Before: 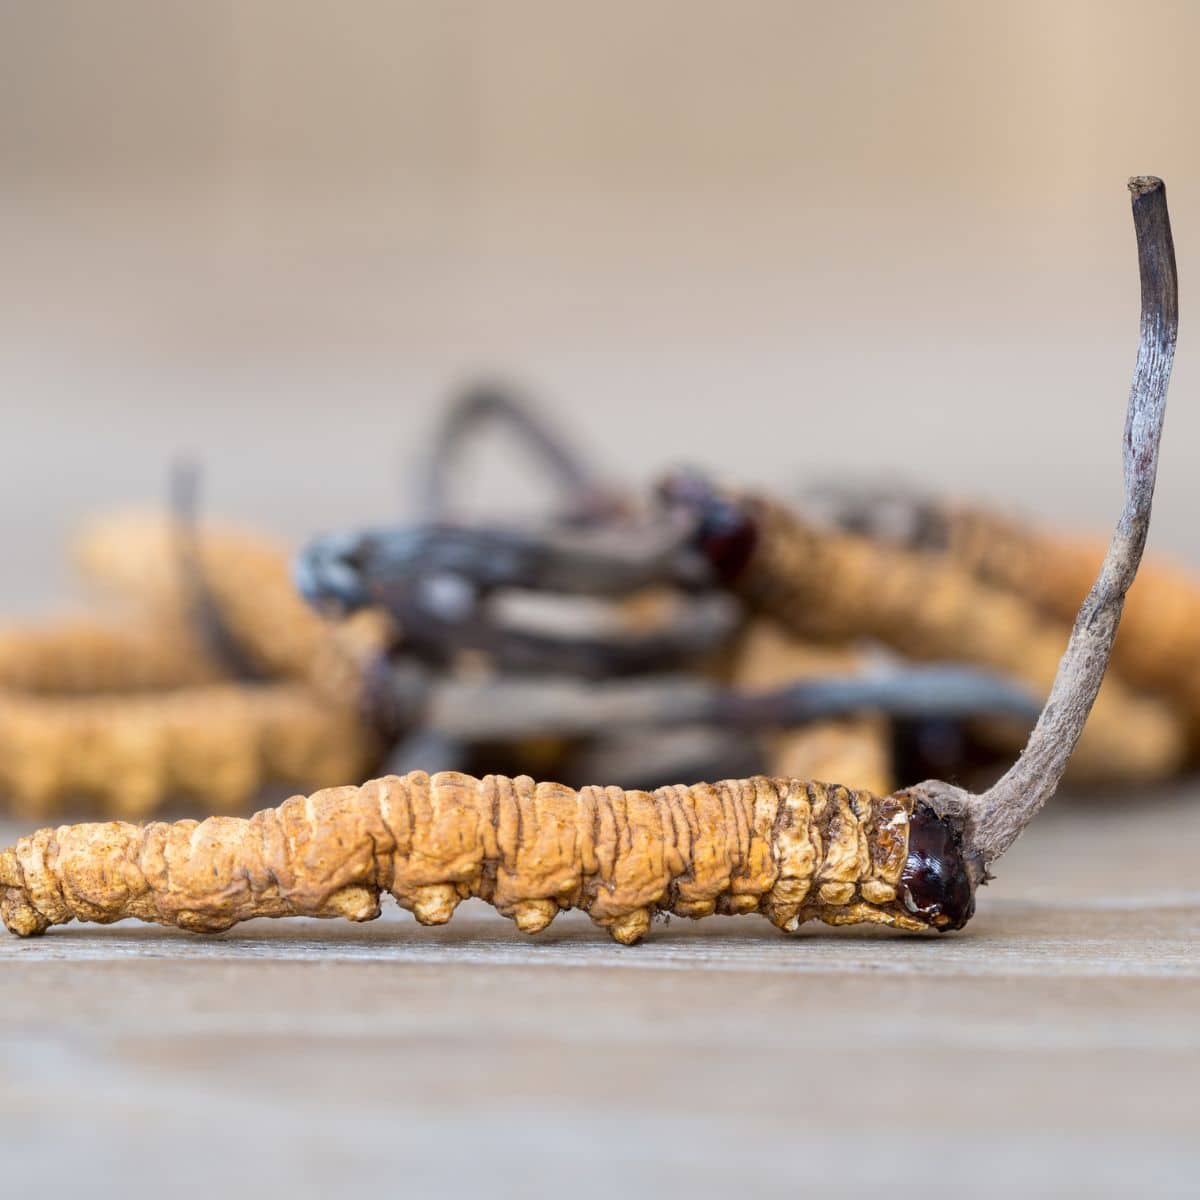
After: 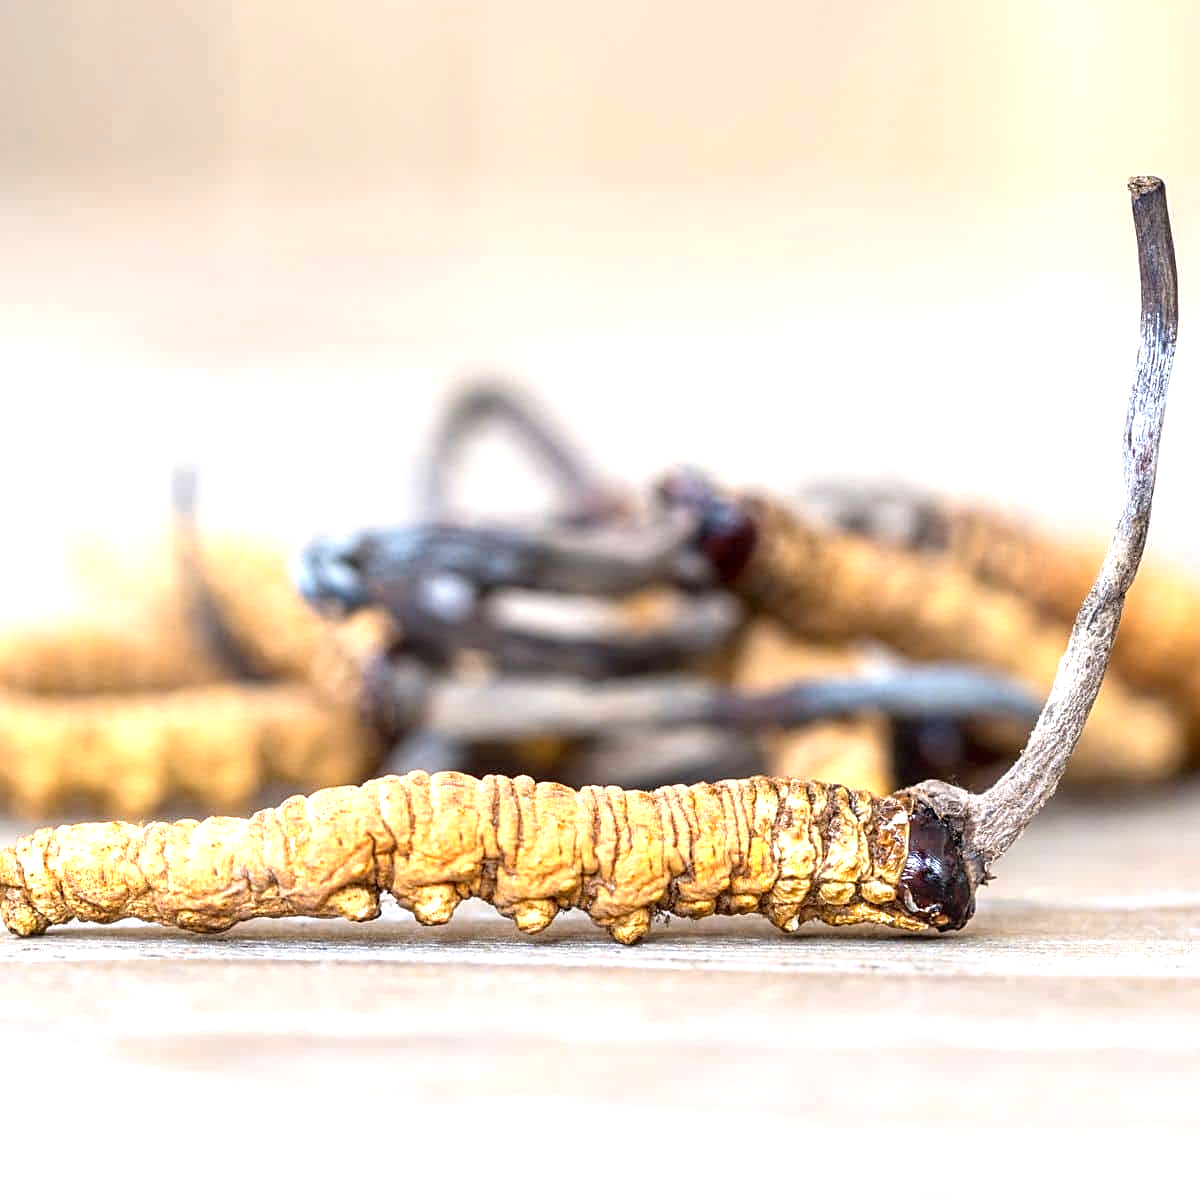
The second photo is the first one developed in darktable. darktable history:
exposure: black level correction 0, exposure 1 EV, compensate highlight preservation false
sharpen: on, module defaults
local contrast: on, module defaults
